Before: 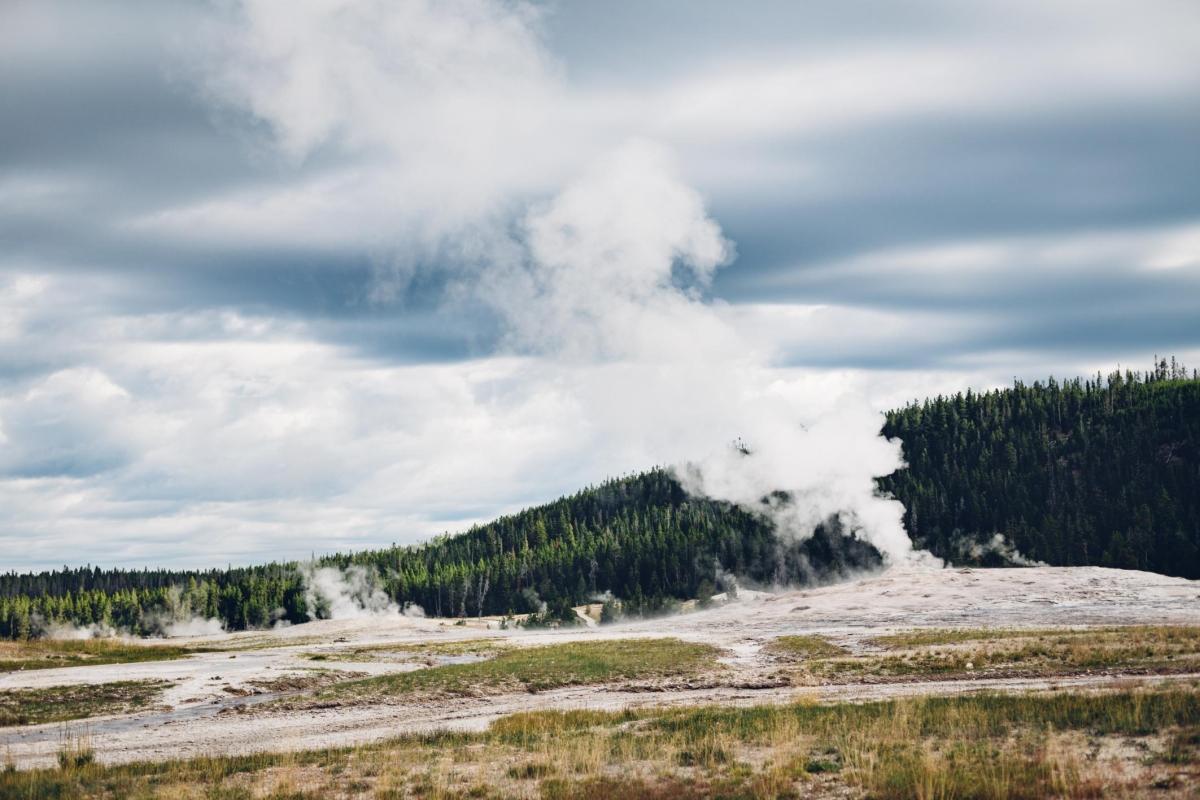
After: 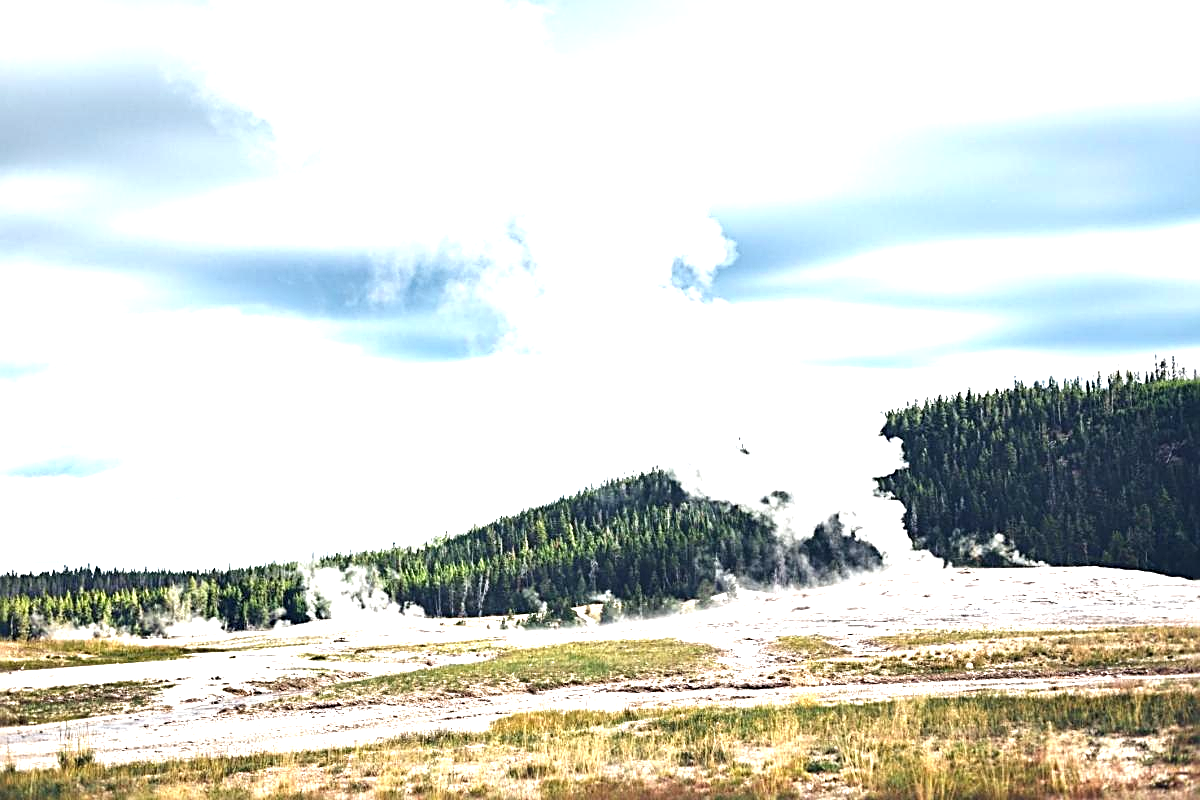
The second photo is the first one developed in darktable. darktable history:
exposure: black level correction 0, exposure 1.386 EV, compensate exposure bias true, compensate highlight preservation false
sharpen: radius 2.675, amount 0.664
tone equalizer: smoothing diameter 2%, edges refinement/feathering 21.56, mask exposure compensation -1.57 EV, filter diffusion 5
